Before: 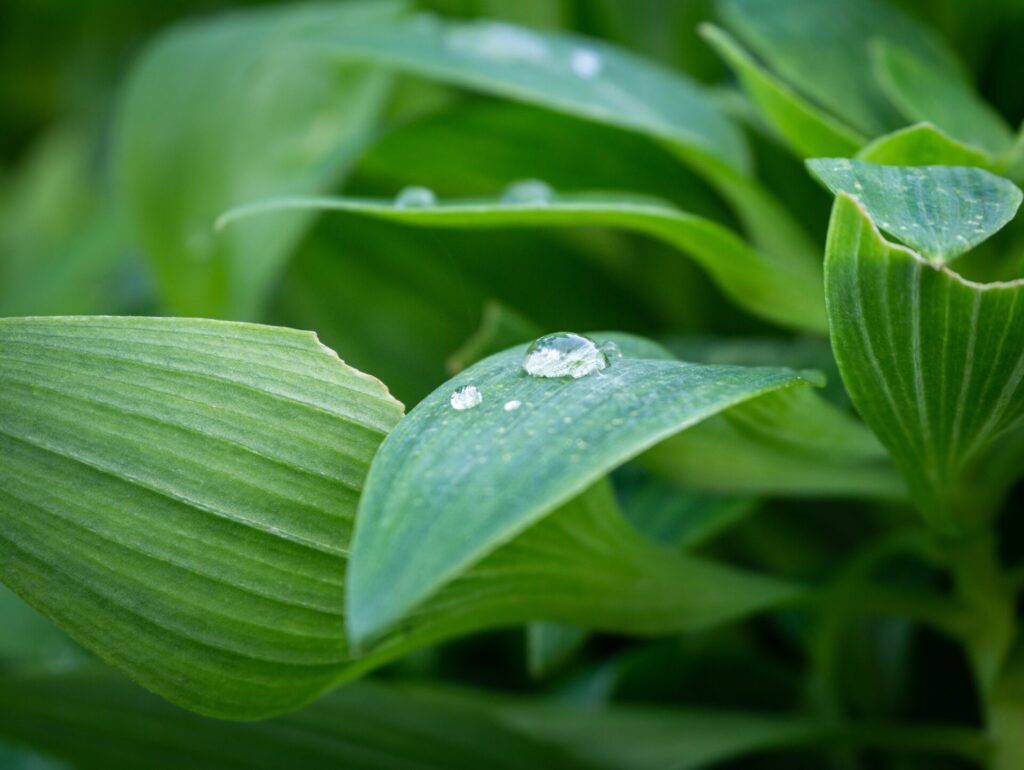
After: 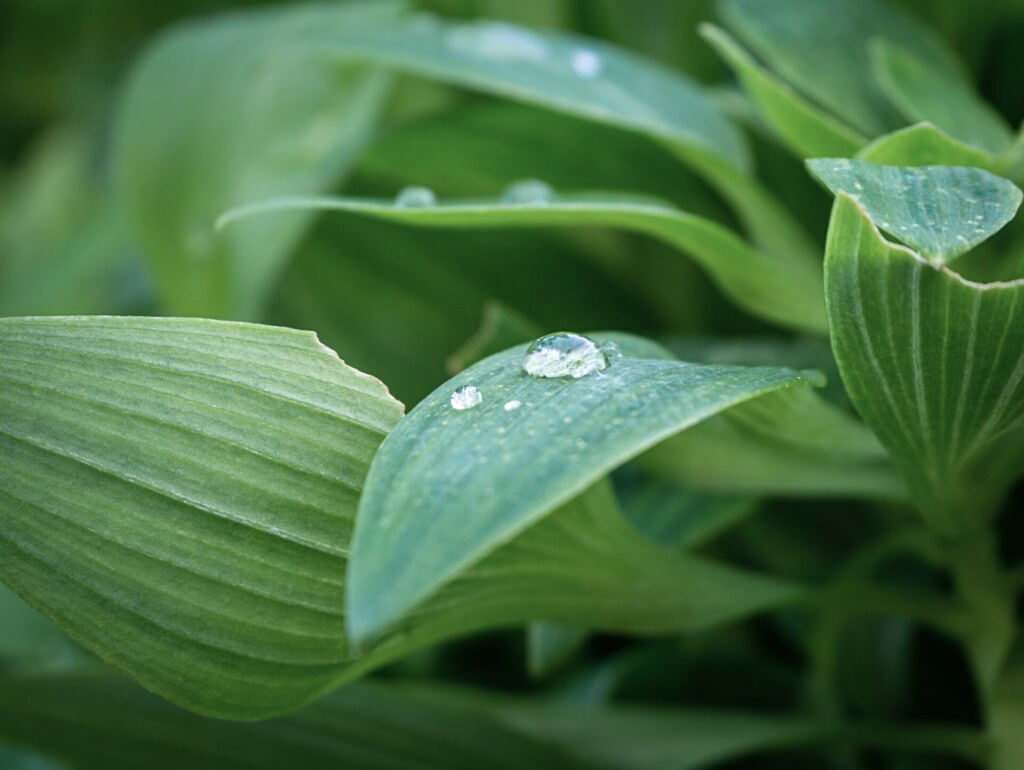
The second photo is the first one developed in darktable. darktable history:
sharpen: amount 0.205
color zones: curves: ch0 [(0, 0.5) (0.143, 0.5) (0.286, 0.5) (0.429, 0.504) (0.571, 0.5) (0.714, 0.509) (0.857, 0.5) (1, 0.5)]; ch1 [(0, 0.425) (0.143, 0.425) (0.286, 0.375) (0.429, 0.405) (0.571, 0.5) (0.714, 0.47) (0.857, 0.425) (1, 0.435)]; ch2 [(0, 0.5) (0.143, 0.5) (0.286, 0.5) (0.429, 0.517) (0.571, 0.5) (0.714, 0.51) (0.857, 0.5) (1, 0.5)]
